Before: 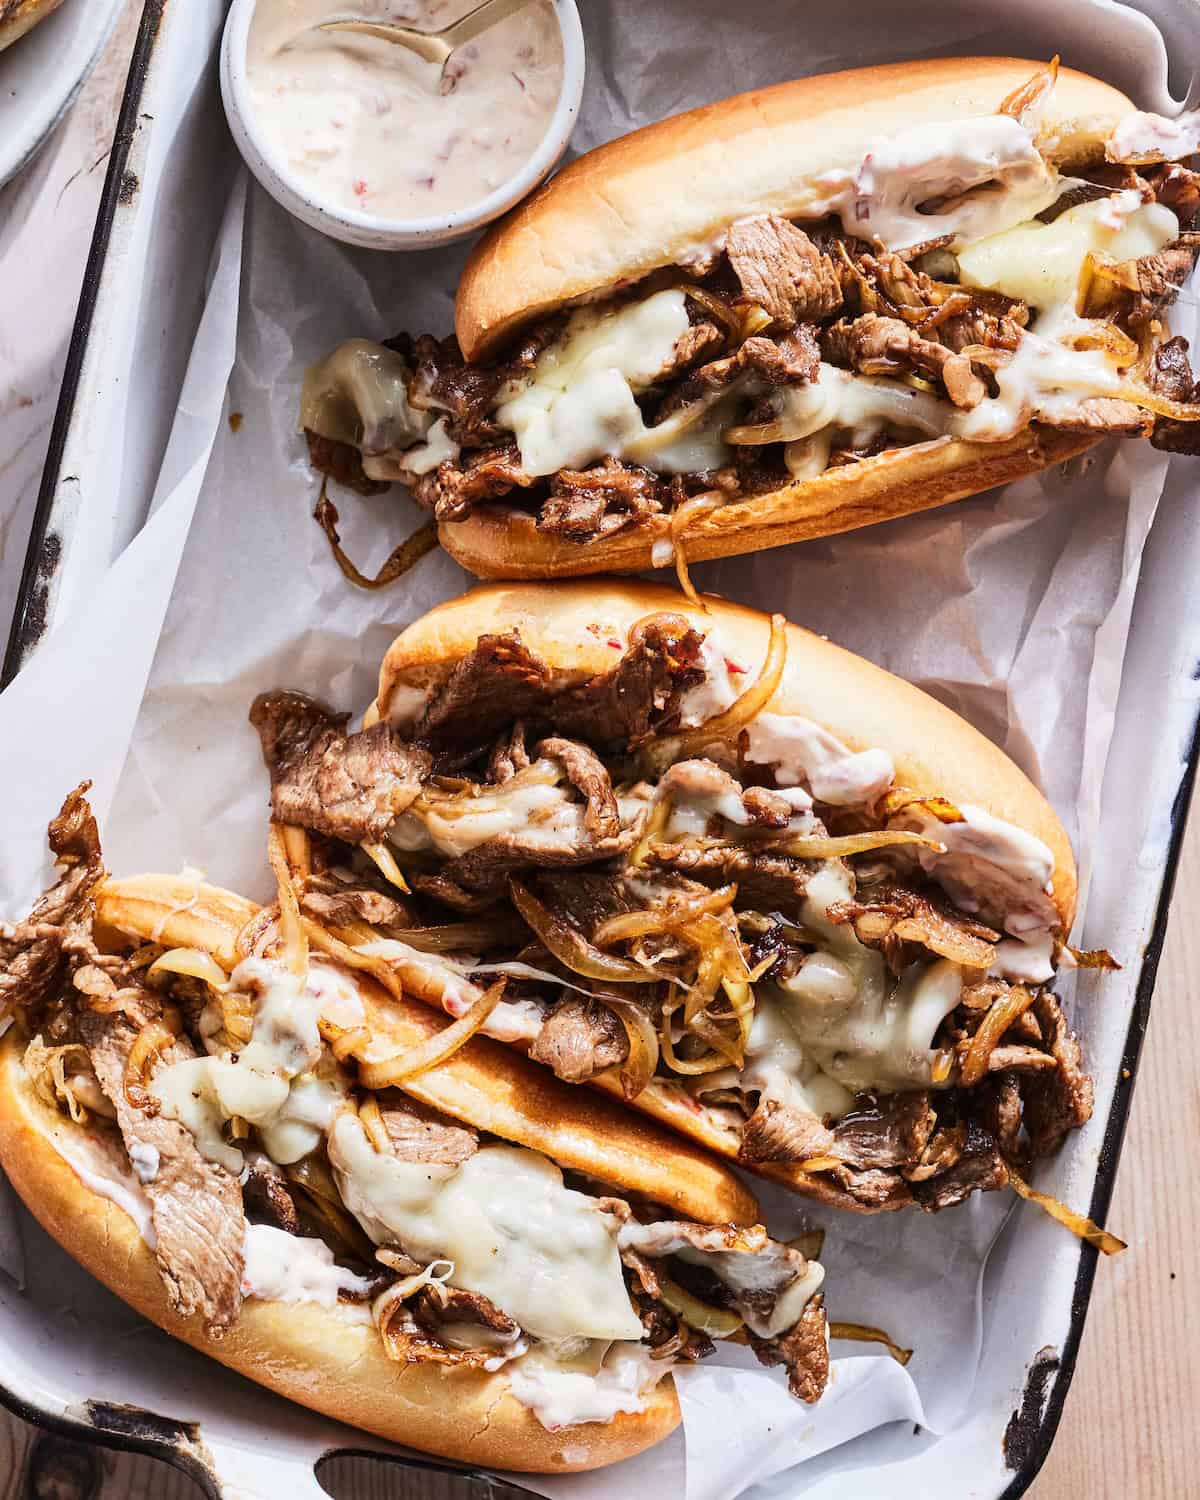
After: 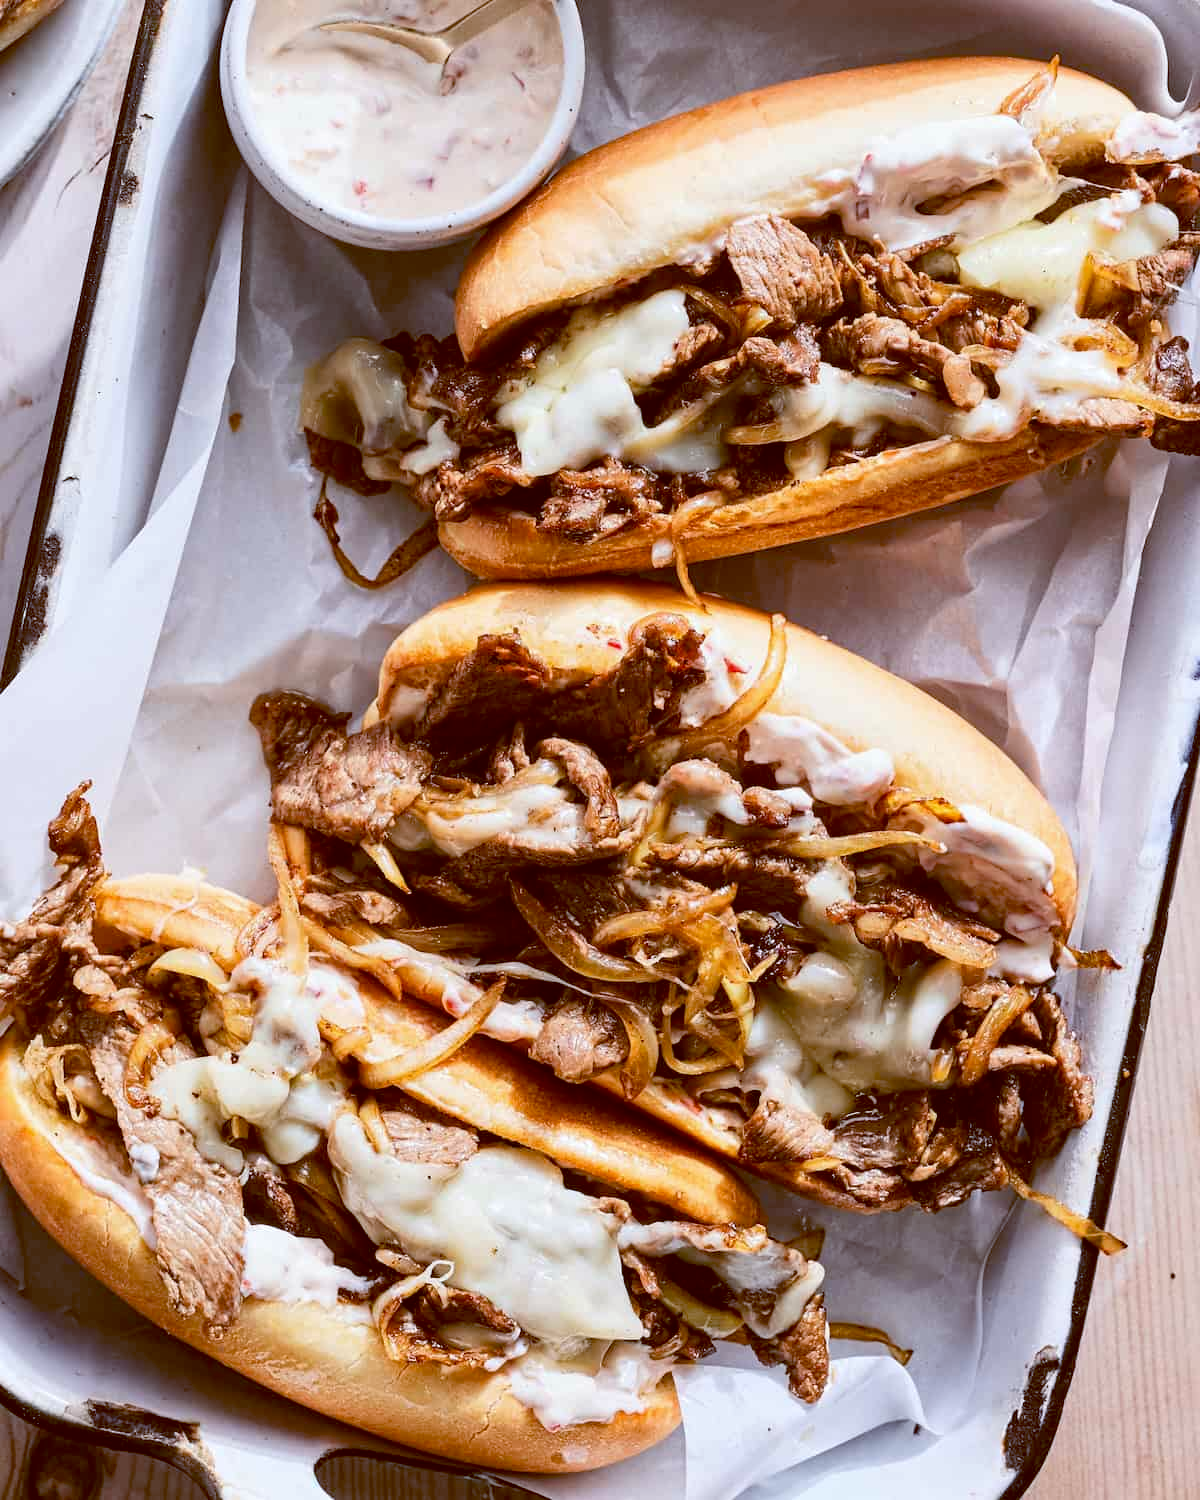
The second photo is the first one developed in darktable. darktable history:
color balance: lift [1, 1.015, 1.004, 0.985], gamma [1, 0.958, 0.971, 1.042], gain [1, 0.956, 0.977, 1.044]
